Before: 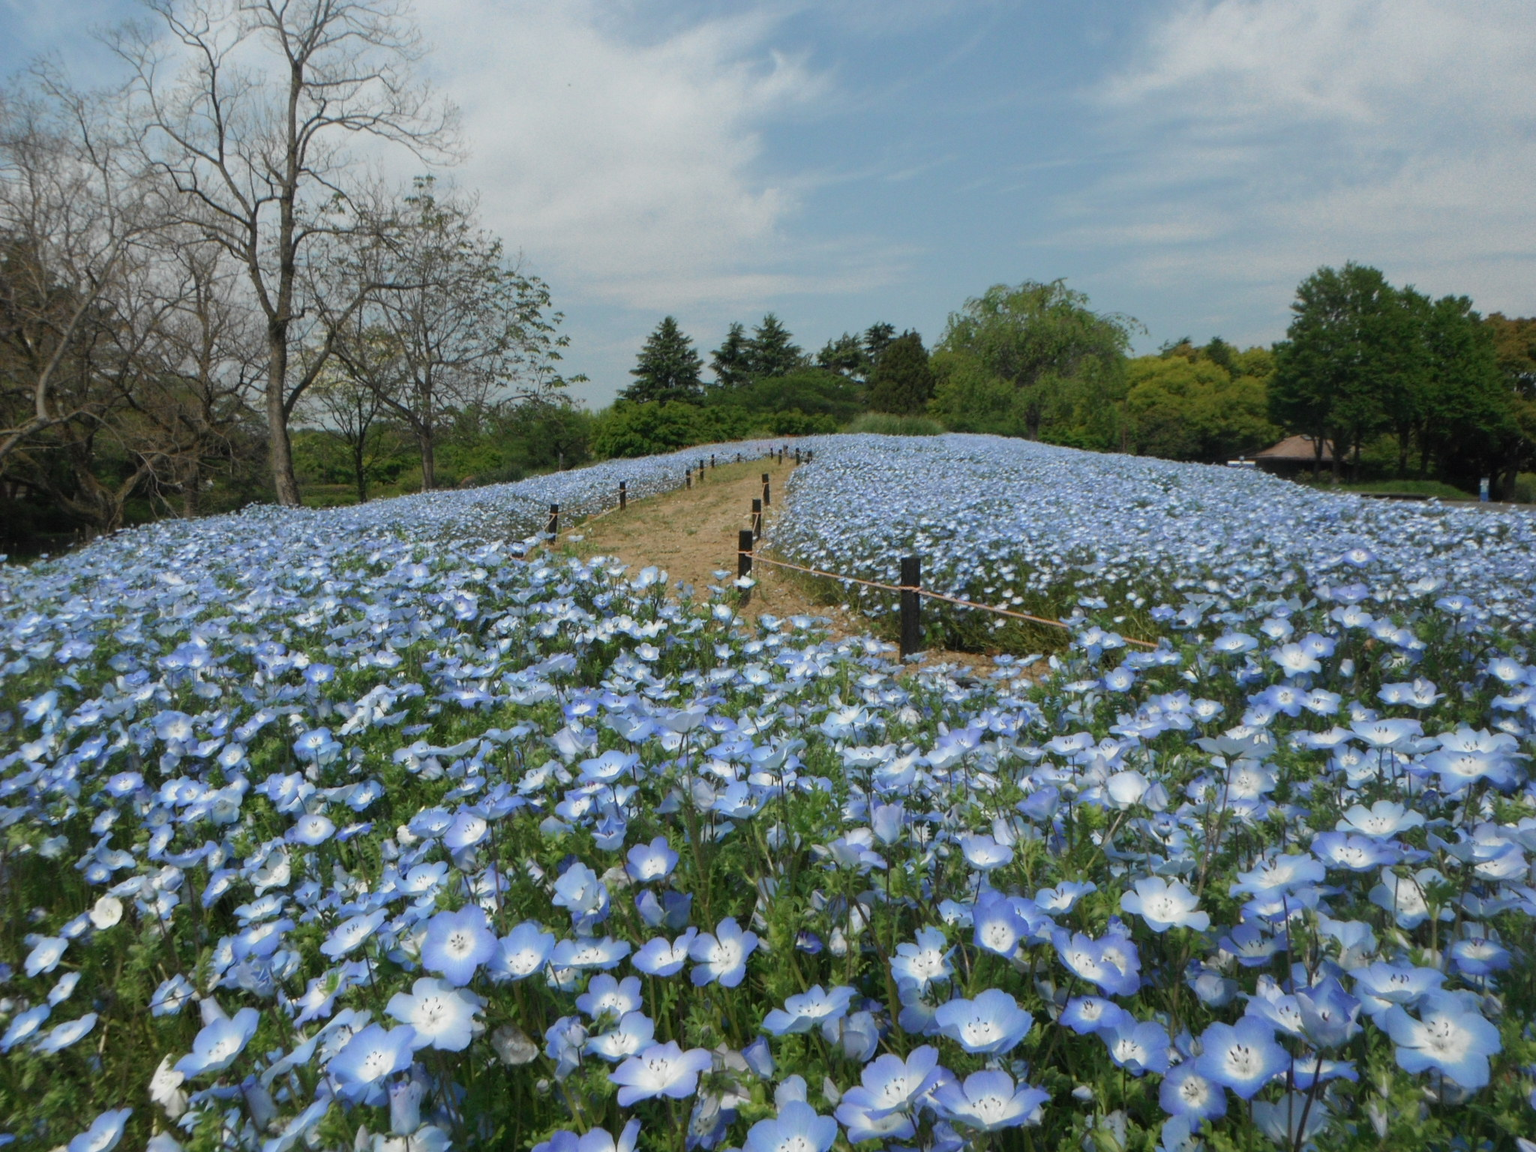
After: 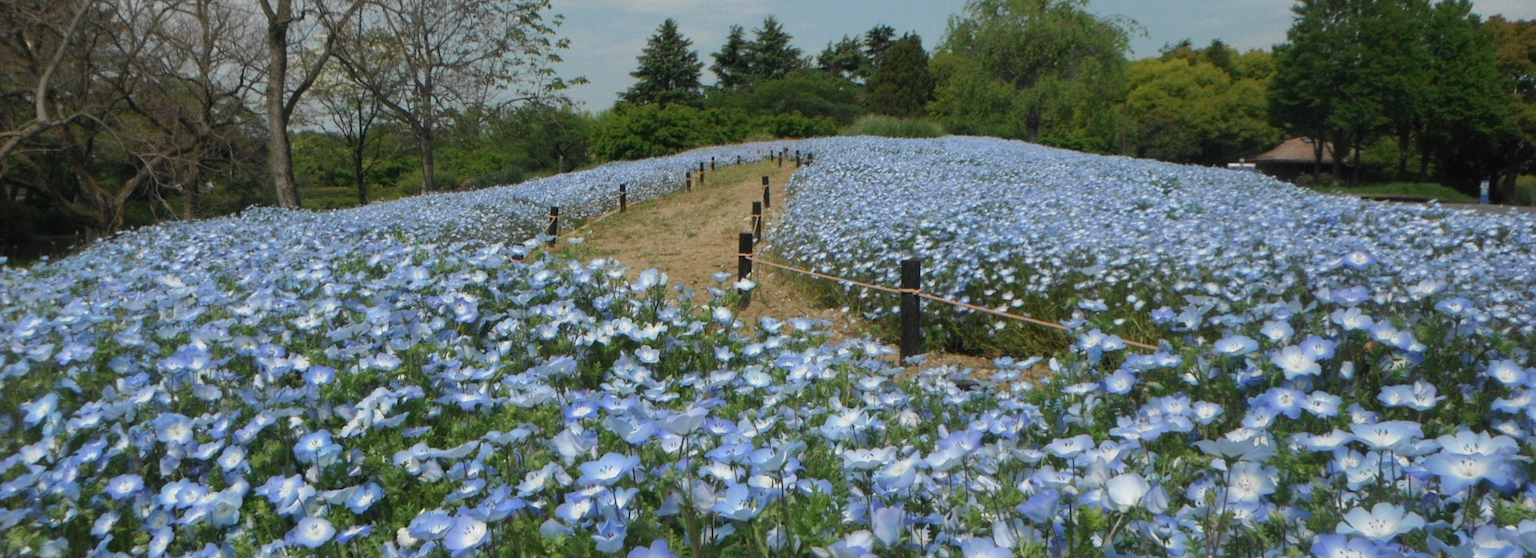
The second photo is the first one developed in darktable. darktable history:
crop and rotate: top 25.873%, bottom 25.616%
